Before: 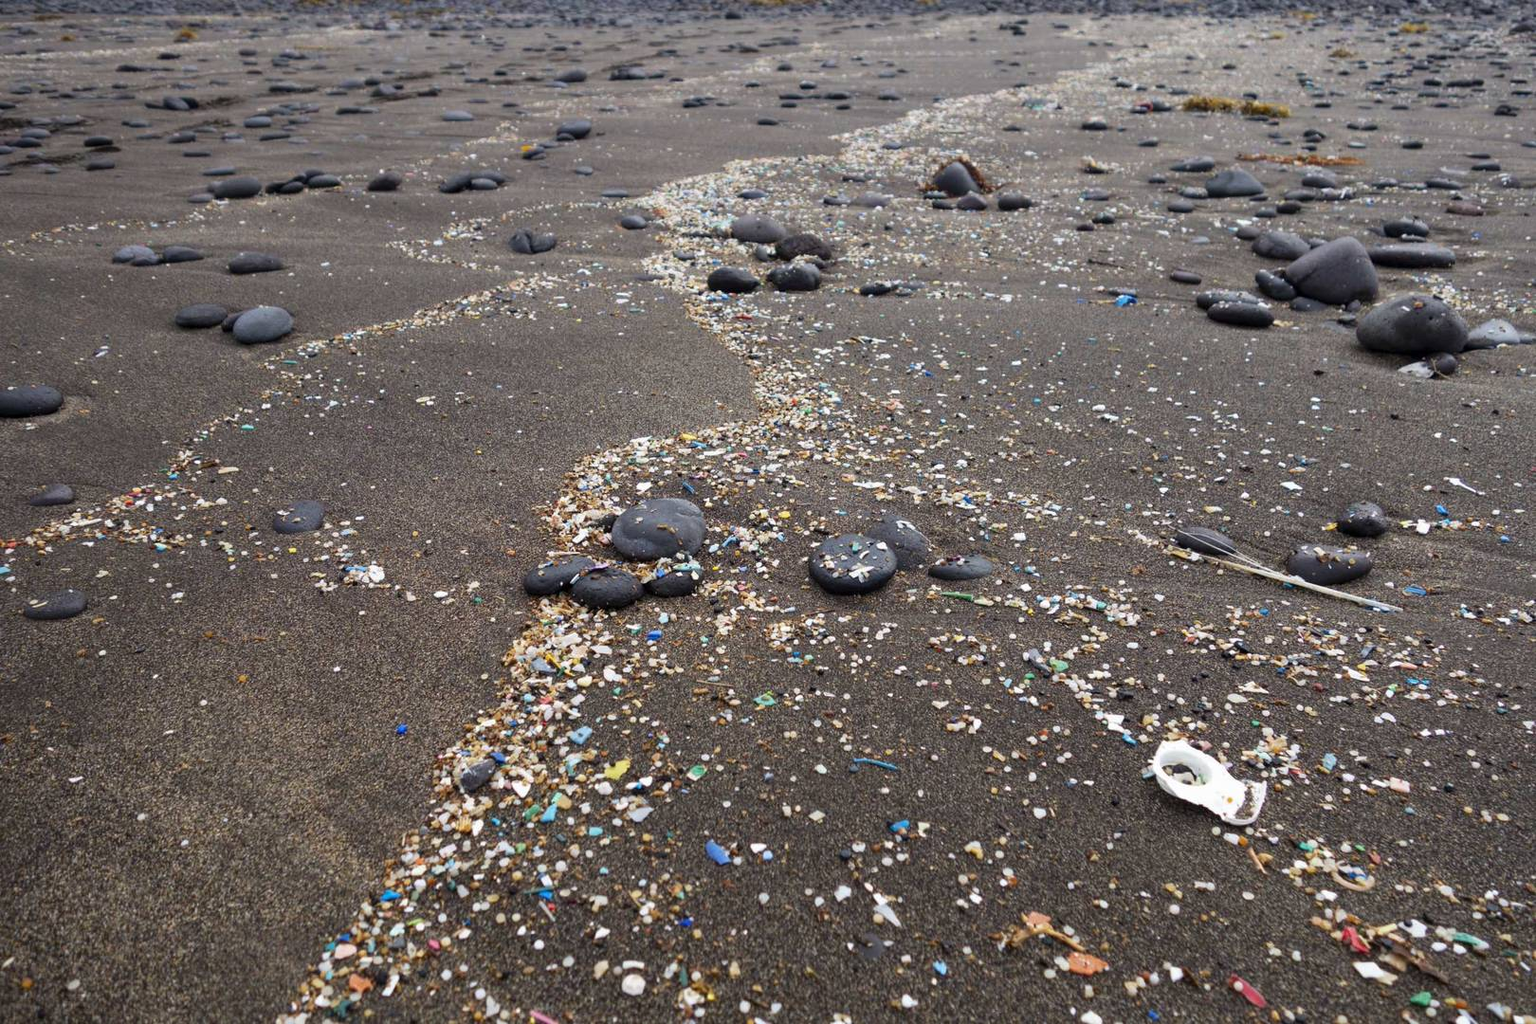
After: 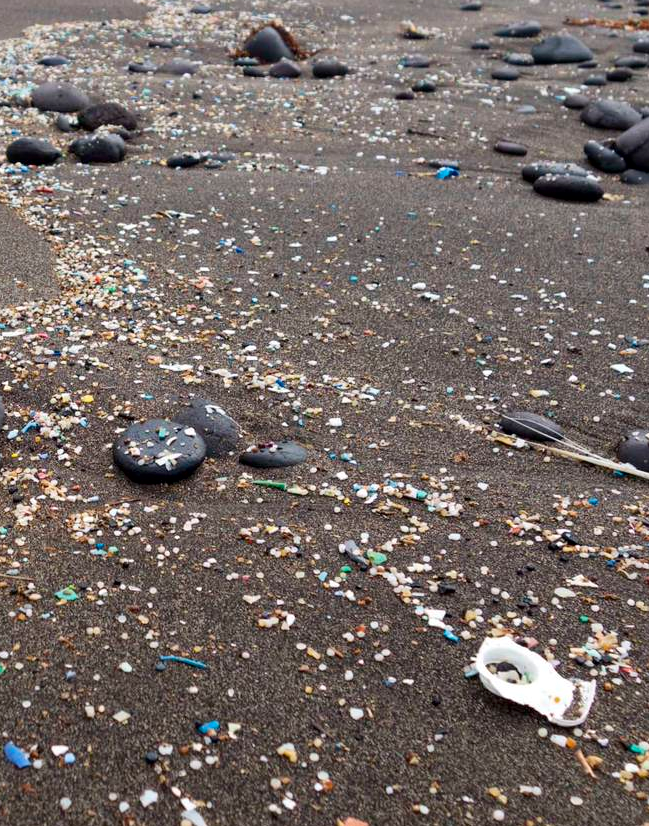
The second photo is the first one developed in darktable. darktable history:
local contrast: mode bilateral grid, contrast 20, coarseness 50, detail 130%, midtone range 0.2
crop: left 45.721%, top 13.393%, right 14.118%, bottom 10.01%
